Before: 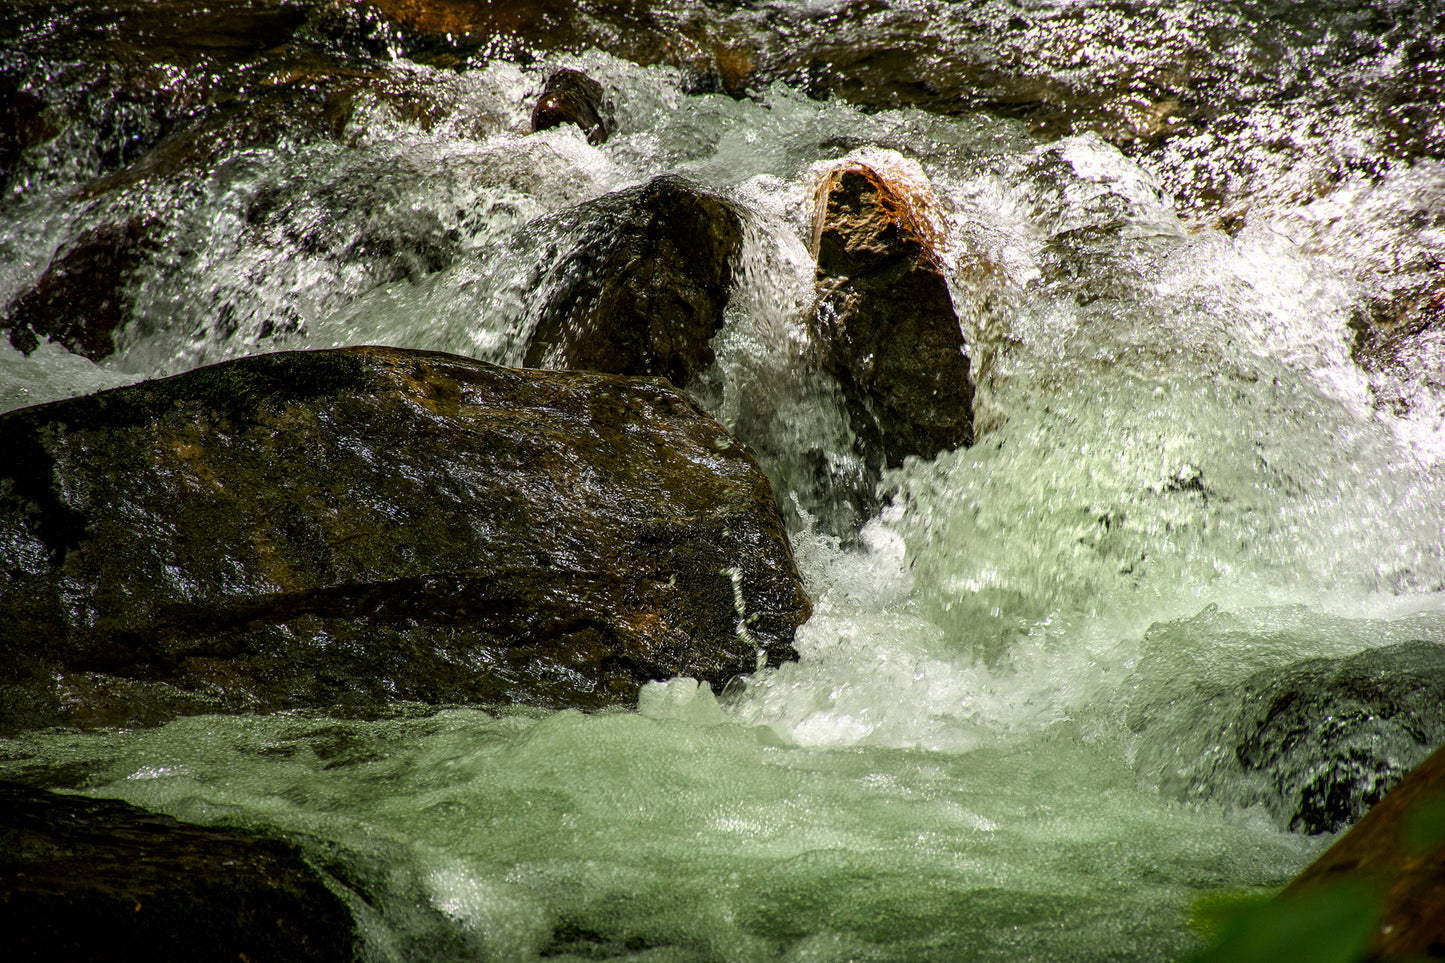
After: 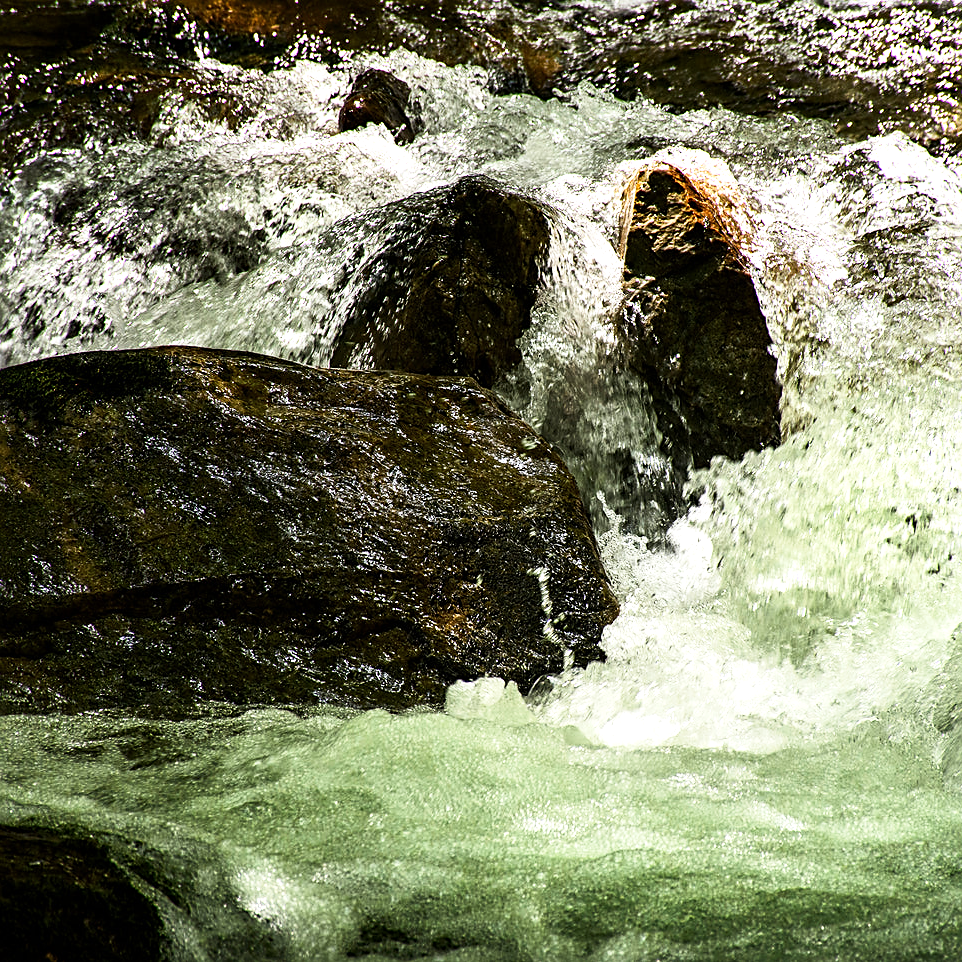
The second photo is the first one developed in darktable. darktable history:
base curve: curves: ch0 [(0, 0) (0.666, 0.806) (1, 1)], preserve colors none
sharpen: radius 1.872, amount 0.415, threshold 1.159
crop and rotate: left 13.448%, right 19.948%
tone equalizer: -8 EV -0.719 EV, -7 EV -0.734 EV, -6 EV -0.623 EV, -5 EV -0.402 EV, -3 EV 0.389 EV, -2 EV 0.6 EV, -1 EV 0.68 EV, +0 EV 0.729 EV, edges refinement/feathering 500, mask exposure compensation -1.57 EV, preserve details no
